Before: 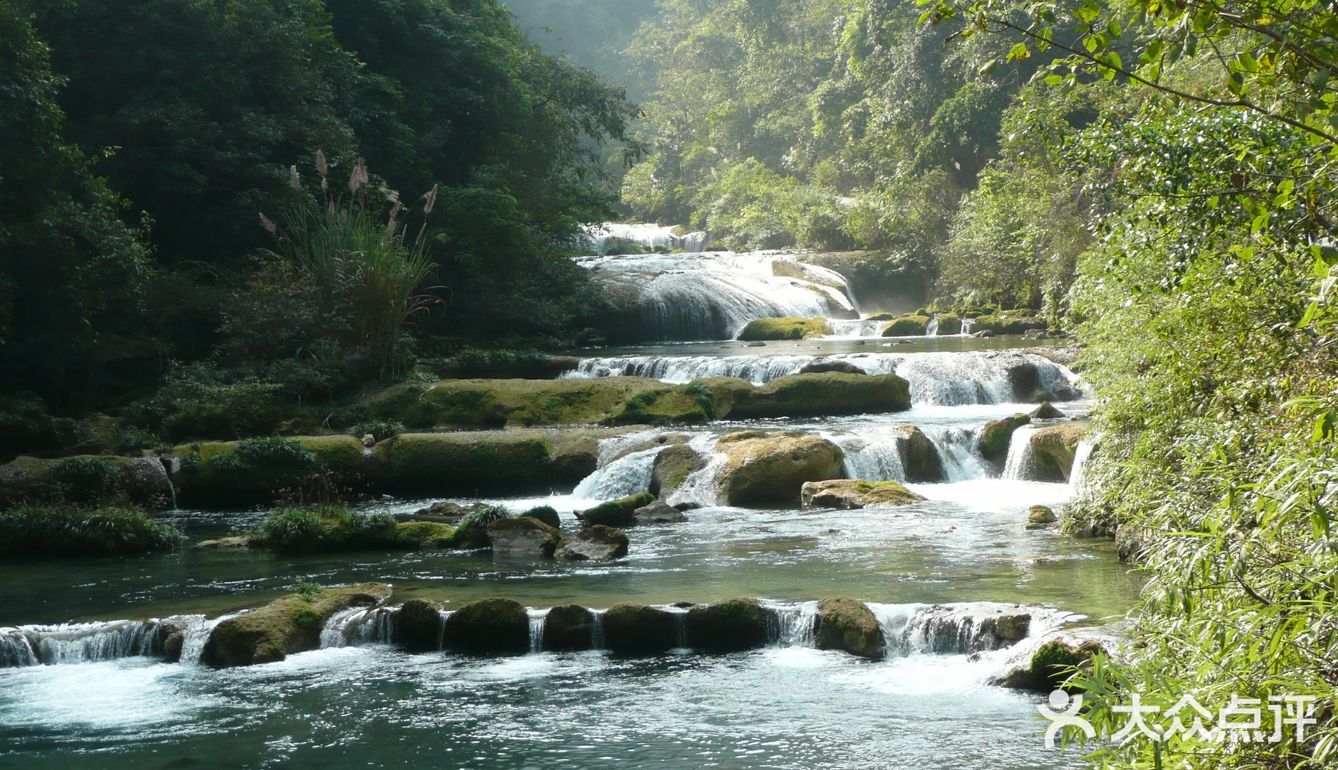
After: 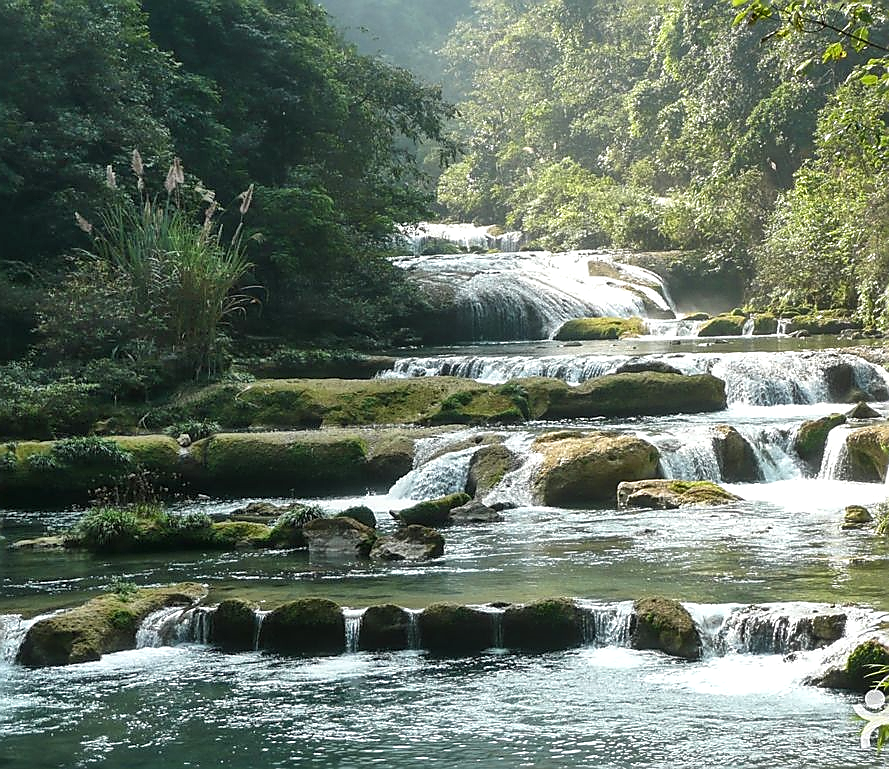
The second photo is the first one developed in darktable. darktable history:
crop and rotate: left 13.762%, right 19.733%
exposure: exposure 0.127 EV, compensate exposure bias true, compensate highlight preservation false
local contrast: on, module defaults
shadows and highlights: soften with gaussian
sharpen: radius 1.356, amount 1.24, threshold 0.672
